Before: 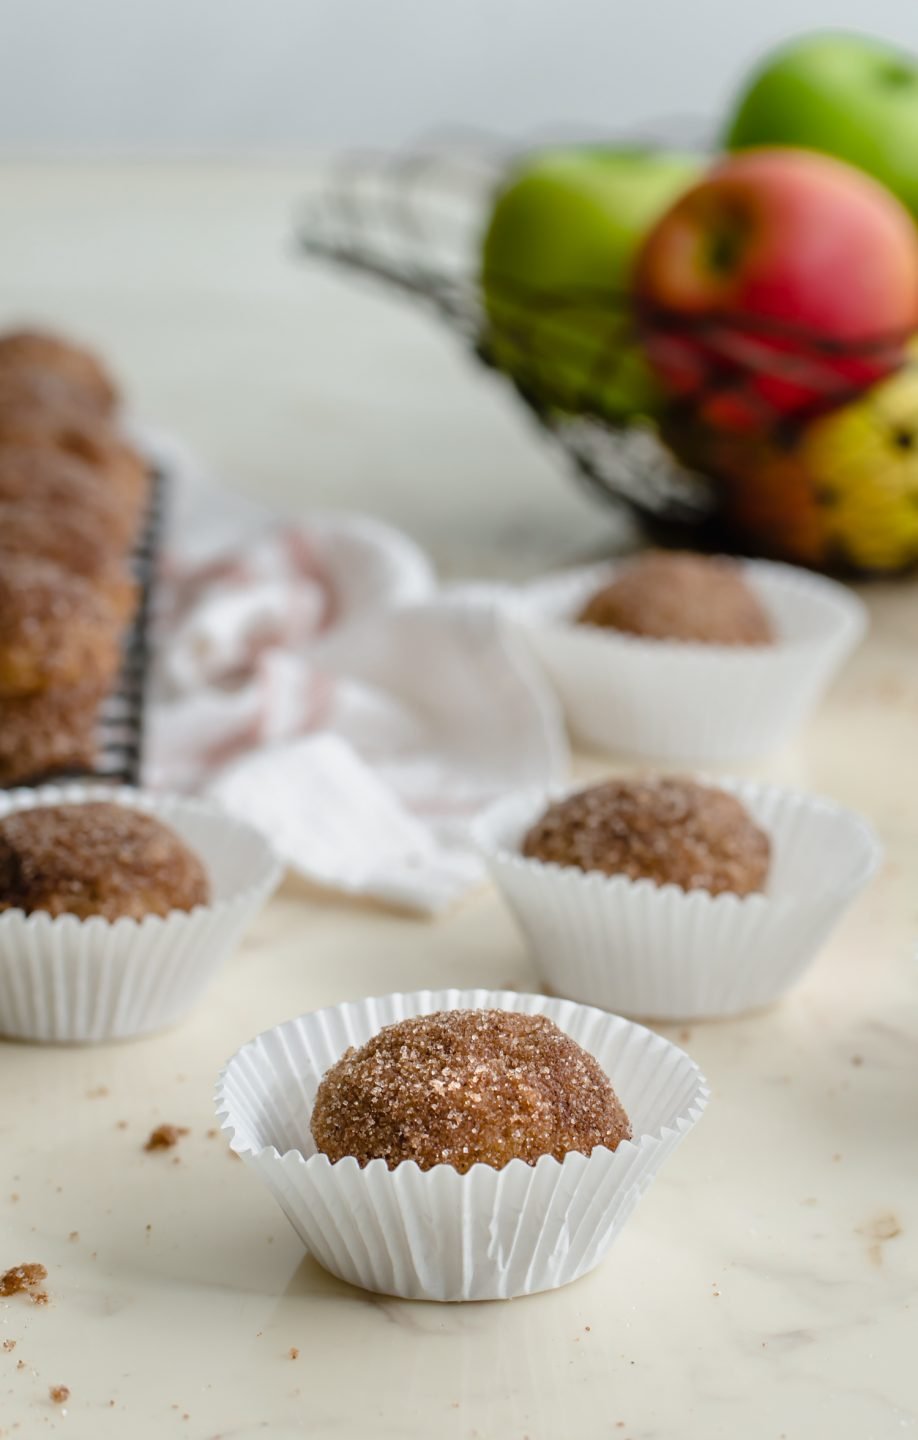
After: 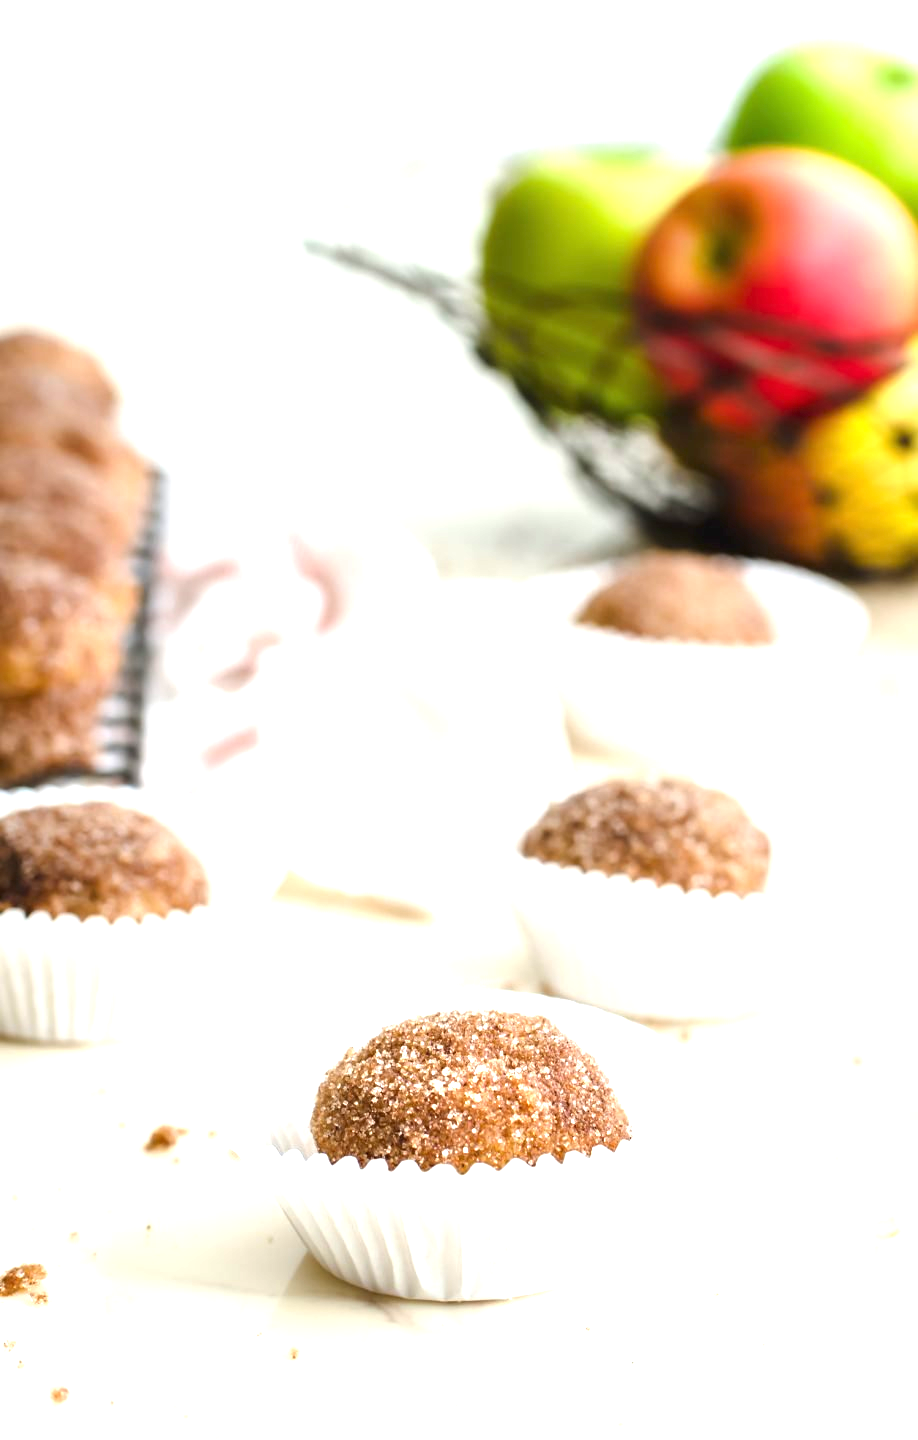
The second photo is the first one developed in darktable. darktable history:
exposure: black level correction 0, exposure 1.507 EV, compensate exposure bias true, compensate highlight preservation false
